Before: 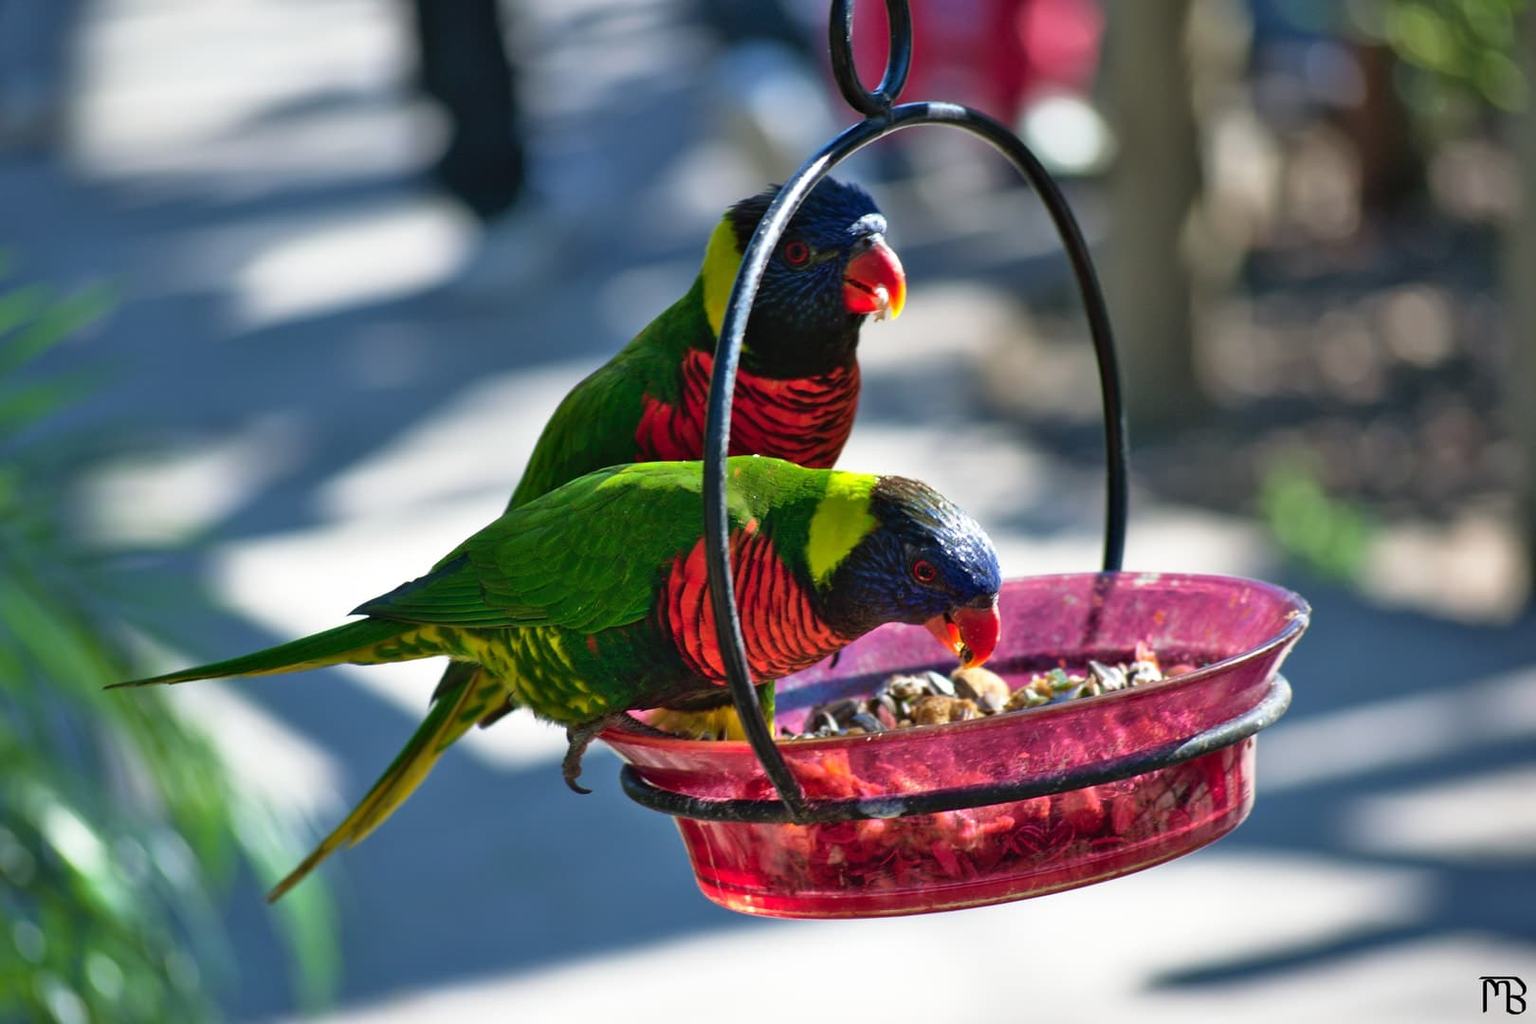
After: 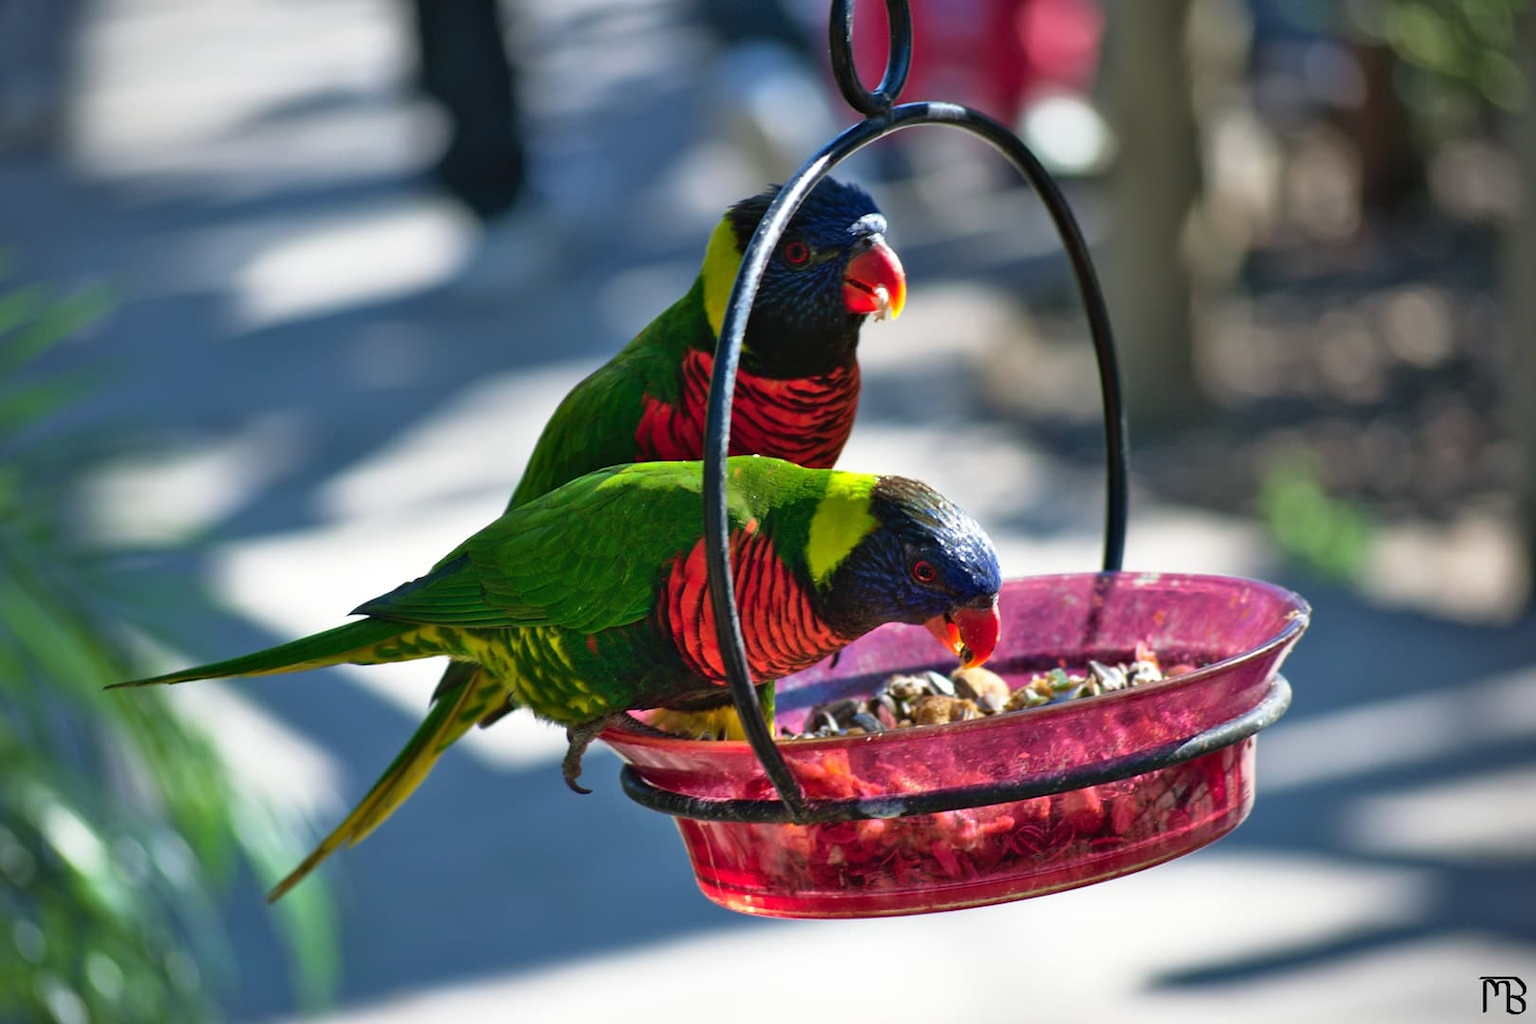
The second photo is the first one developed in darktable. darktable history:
vignetting: fall-off radius 83.06%, center (-0.037, 0.144)
